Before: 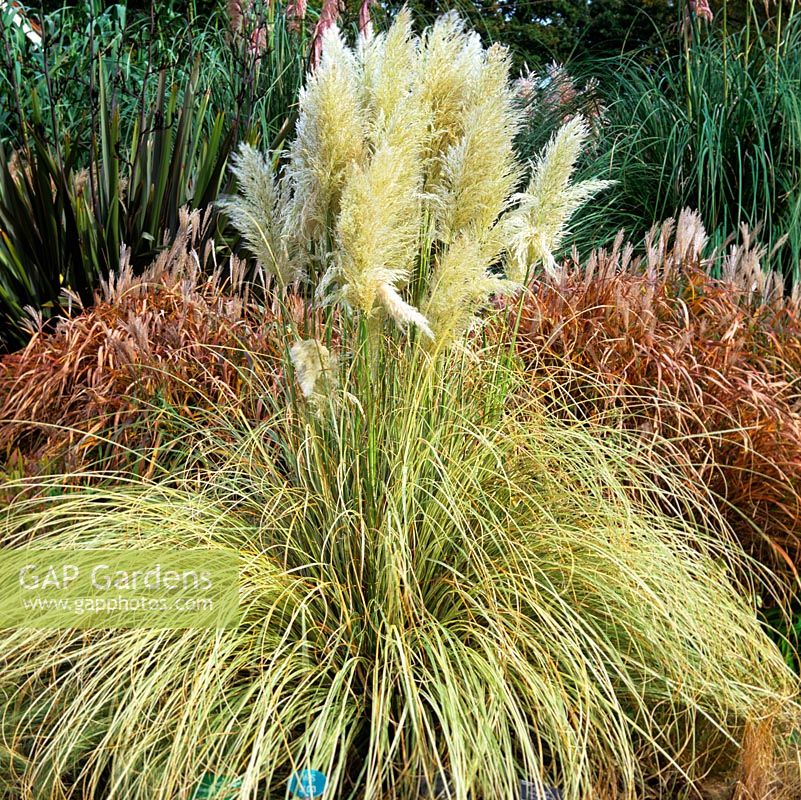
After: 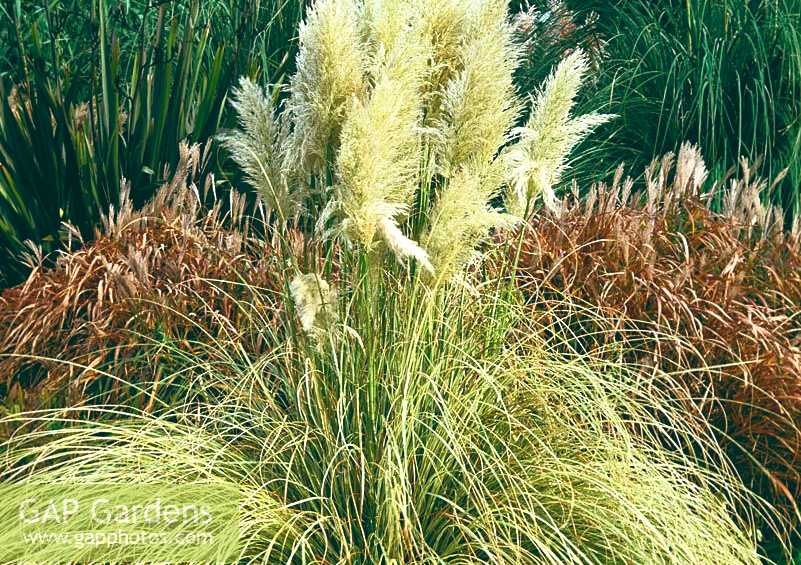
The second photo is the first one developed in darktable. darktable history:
filmic rgb: white relative exposure 2.2 EV, hardness 6.97
tone equalizer: on, module defaults
crop and rotate: top 8.293%, bottom 20.996%
color balance: lift [1.005, 0.99, 1.007, 1.01], gamma [1, 1.034, 1.032, 0.966], gain [0.873, 1.055, 1.067, 0.933]
rgb curve: curves: ch0 [(0, 0) (0.072, 0.166) (0.217, 0.293) (0.414, 0.42) (1, 1)], compensate middle gray true, preserve colors basic power
